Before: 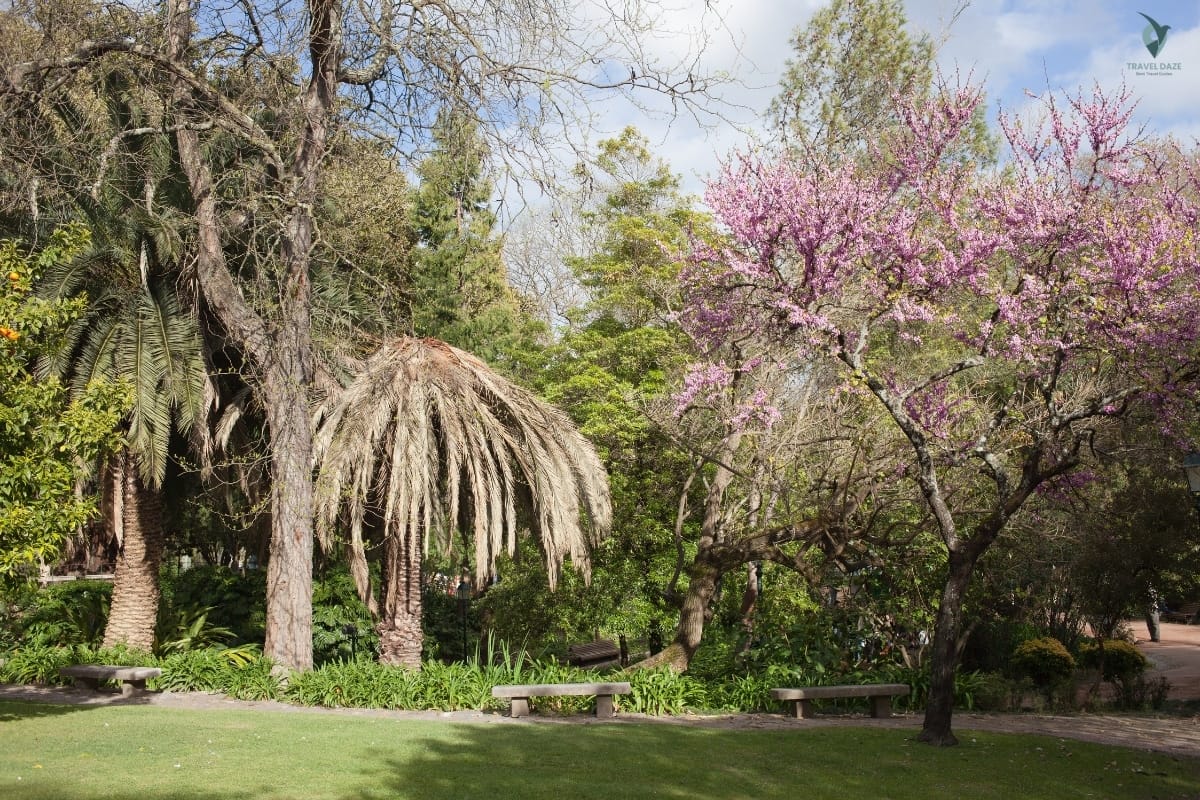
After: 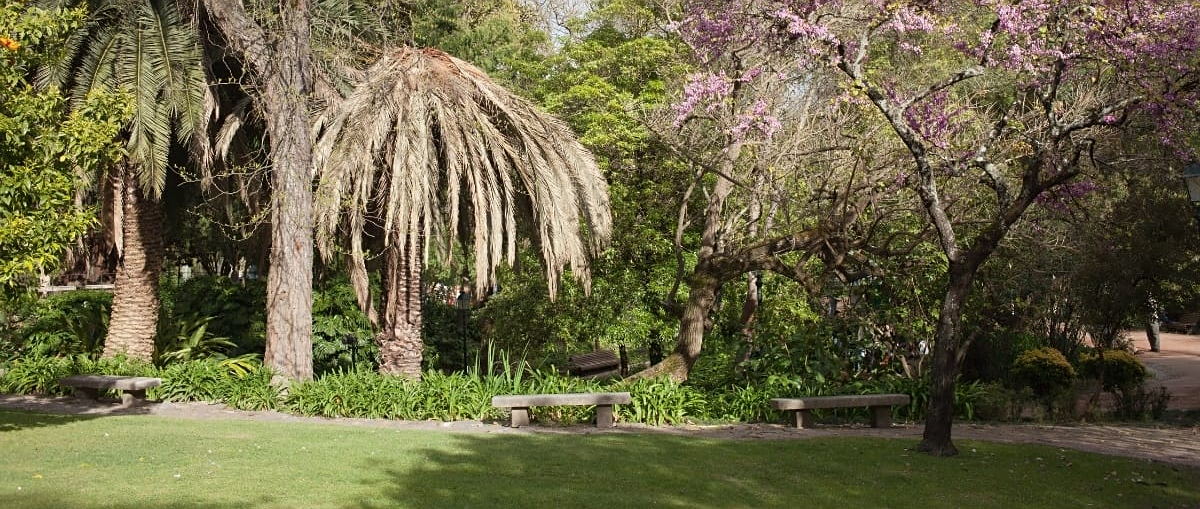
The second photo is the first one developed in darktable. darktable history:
sharpen: amount 0.217
crop and rotate: top 36.308%
